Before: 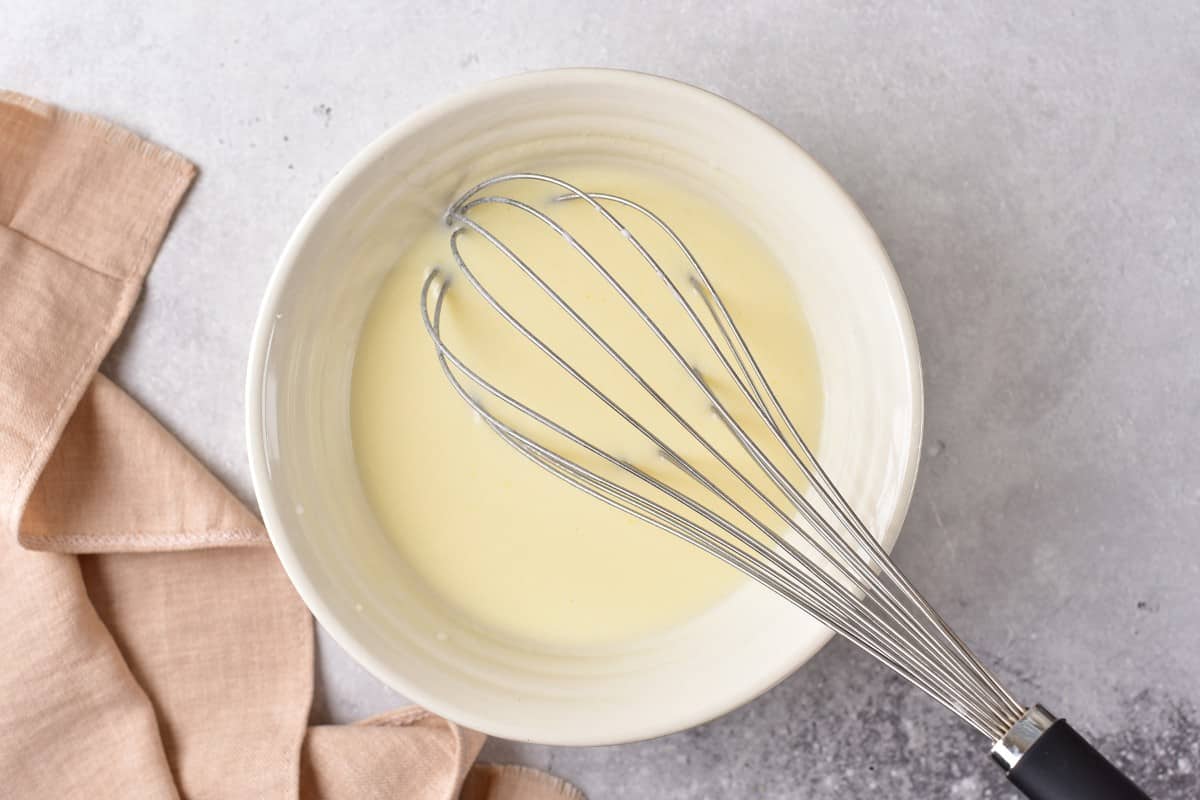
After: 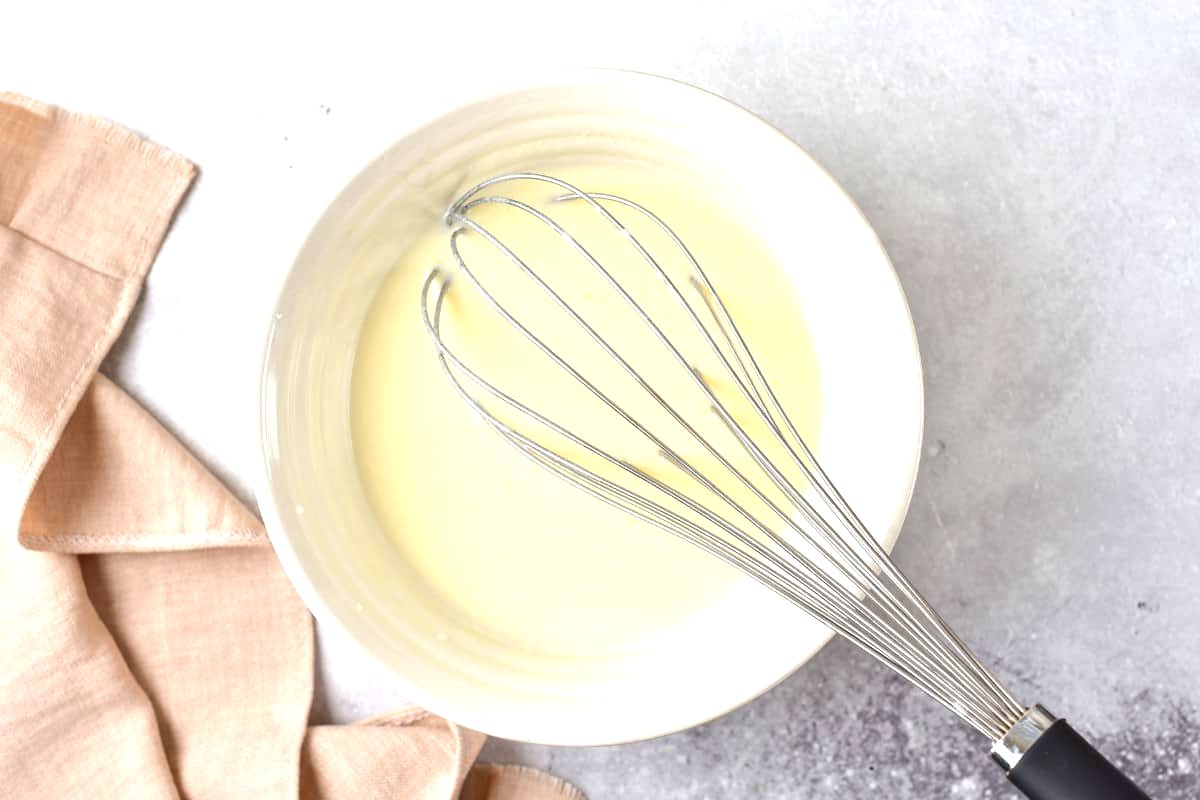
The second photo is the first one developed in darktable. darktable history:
exposure: black level correction 0, exposure 0.7 EV, compensate exposure bias true, compensate highlight preservation false
white balance: red 0.978, blue 0.999
